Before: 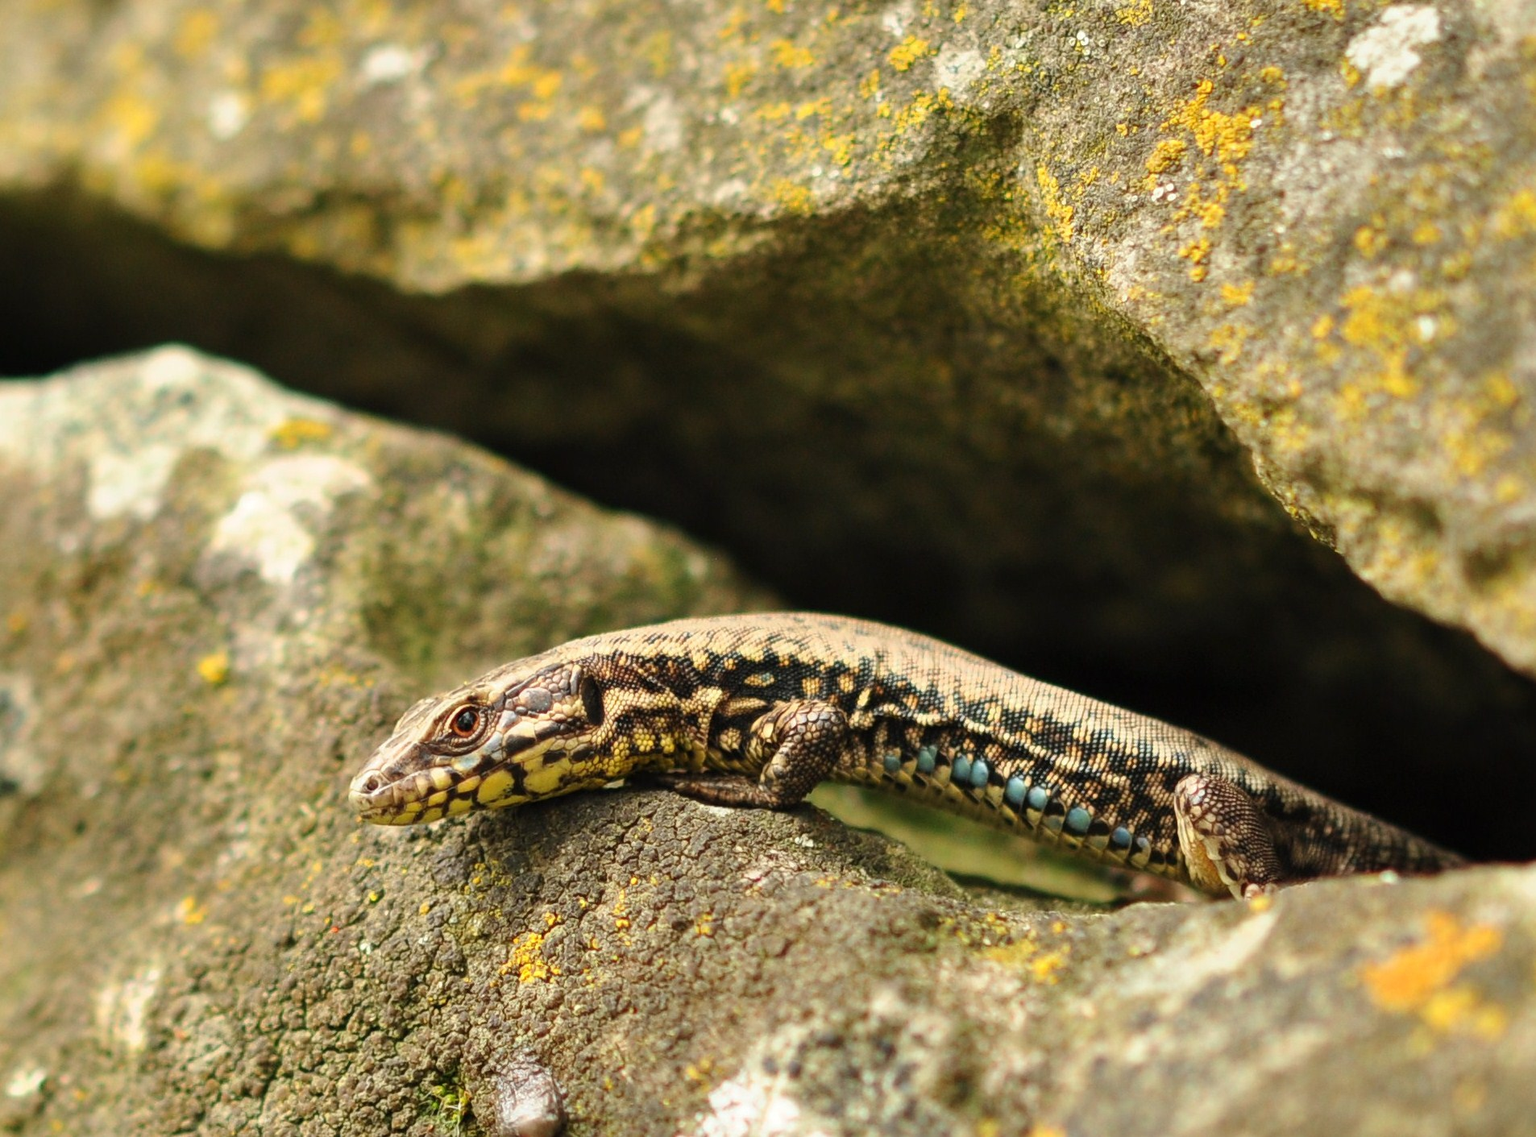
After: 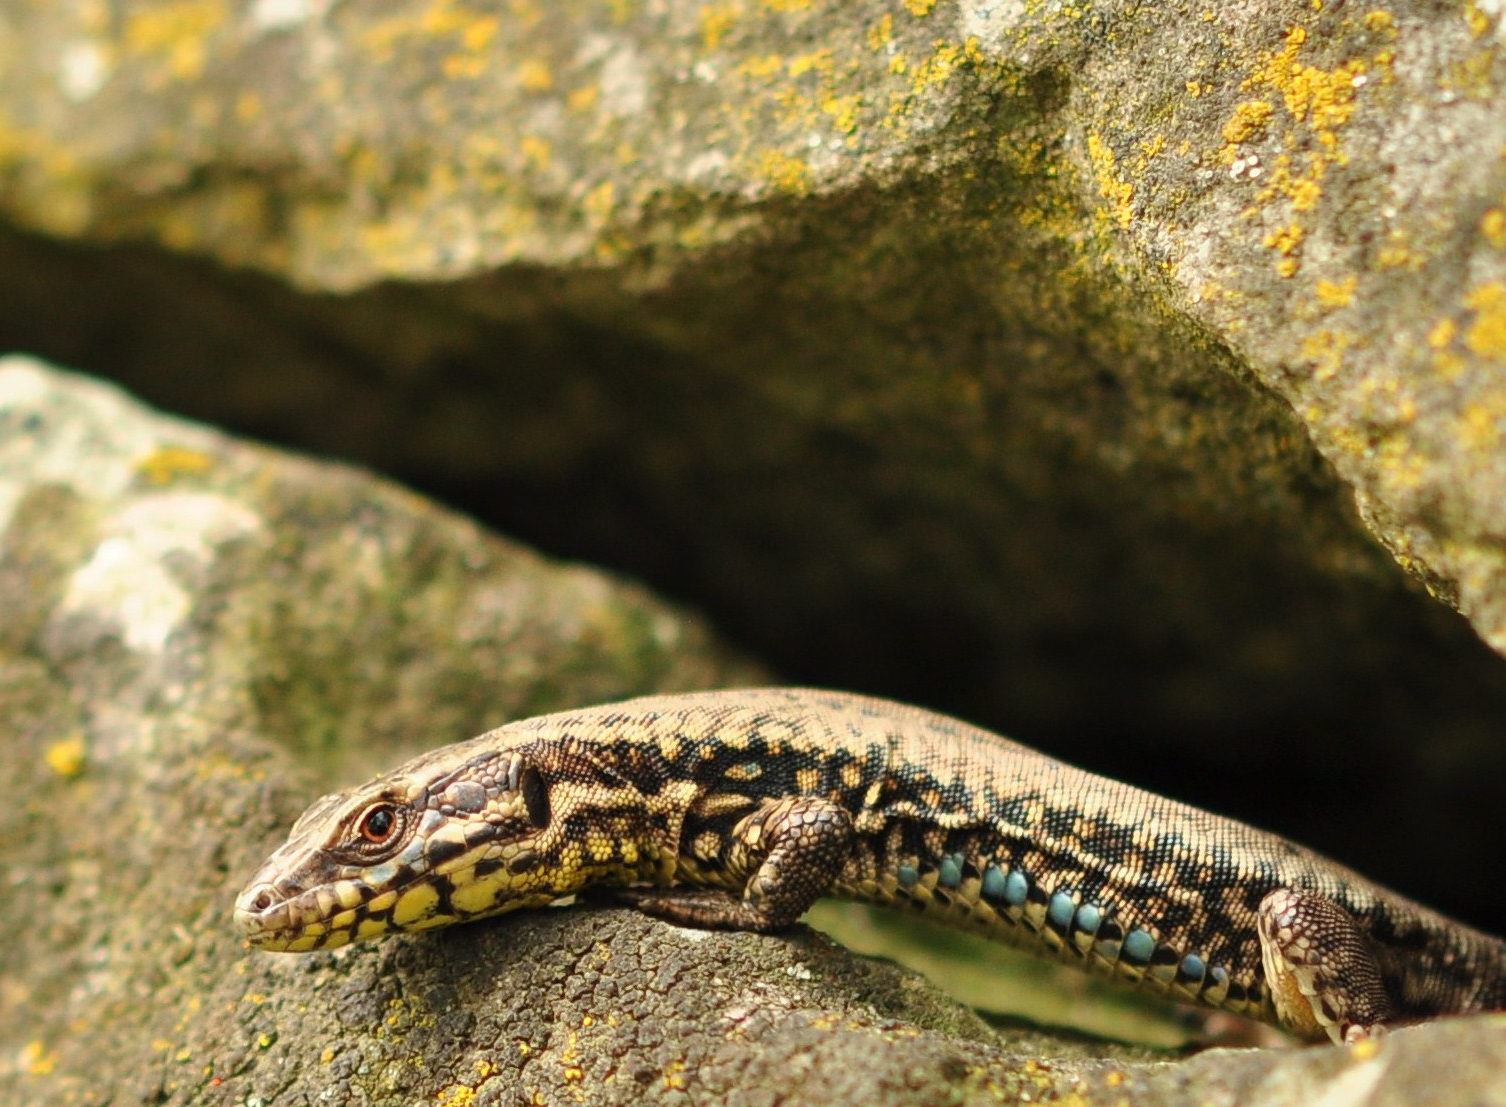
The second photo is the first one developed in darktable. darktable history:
crop and rotate: left 10.522%, top 5.131%, right 10.416%, bottom 16.409%
